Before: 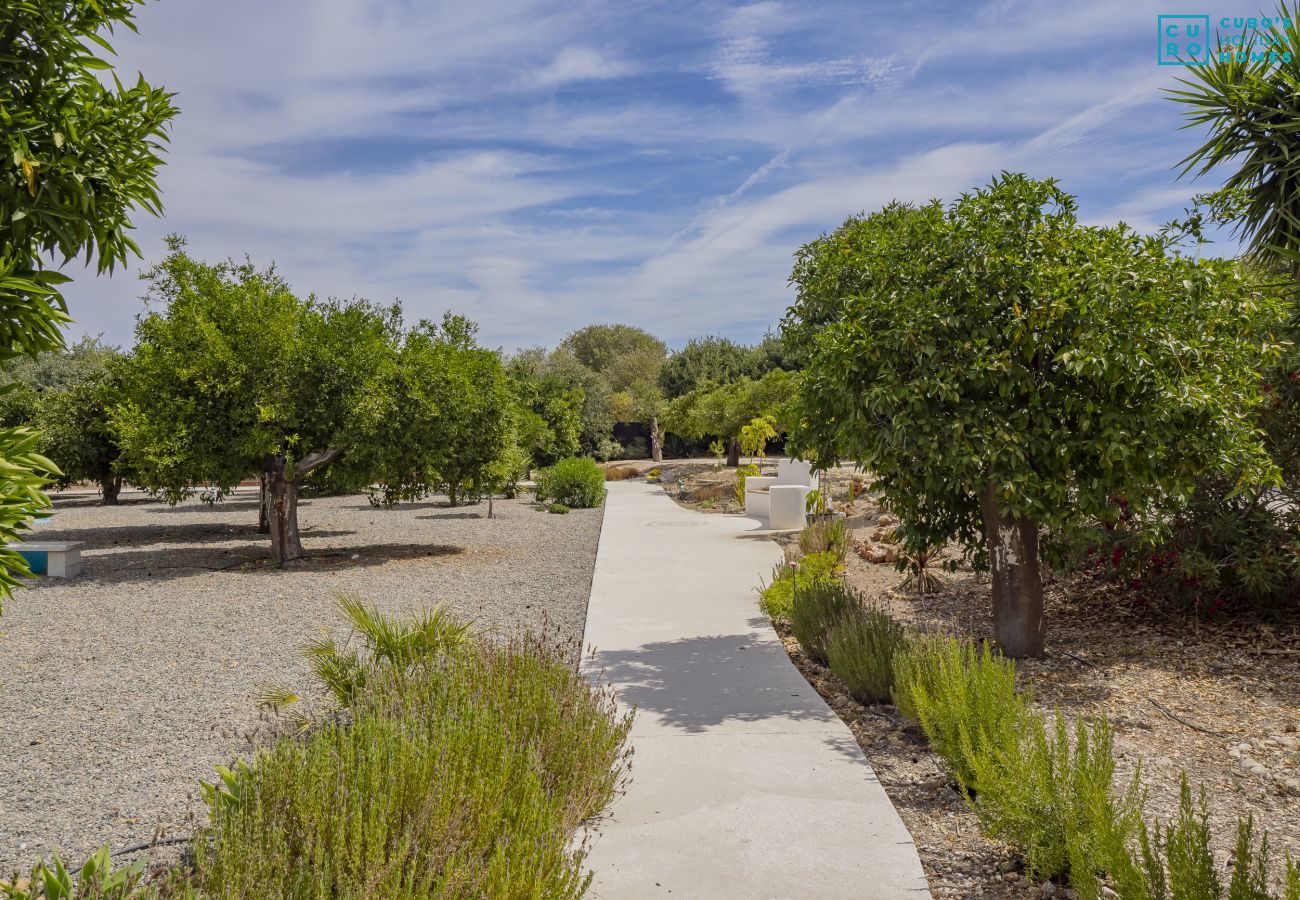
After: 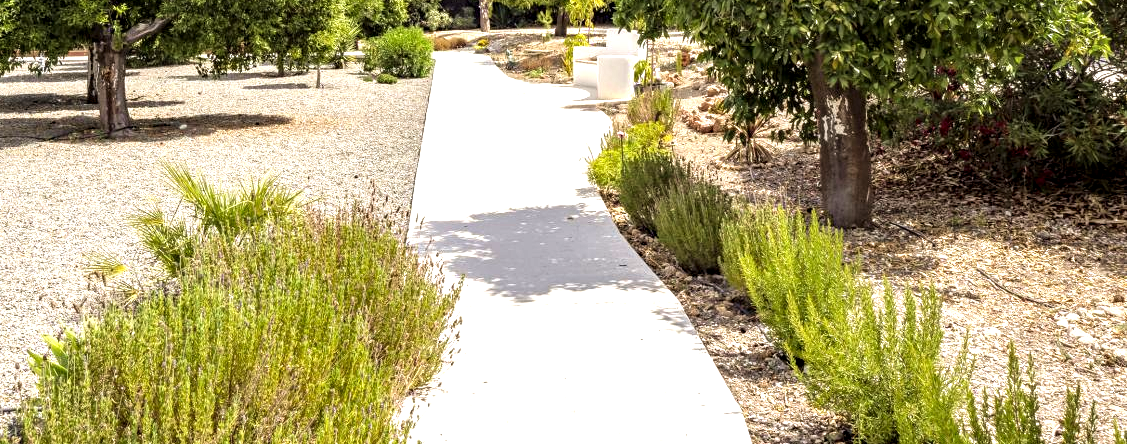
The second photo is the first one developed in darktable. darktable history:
tone equalizer: -8 EV -0.76 EV, -7 EV -0.736 EV, -6 EV -0.586 EV, -5 EV -0.387 EV, -3 EV 0.392 EV, -2 EV 0.6 EV, -1 EV 0.679 EV, +0 EV 0.72 EV
crop and rotate: left 13.26%, top 47.864%, bottom 2.711%
local contrast: highlights 30%, shadows 75%, midtone range 0.743
exposure: exposure 0.574 EV, compensate exposure bias true, compensate highlight preservation false
velvia: strength 17.67%
